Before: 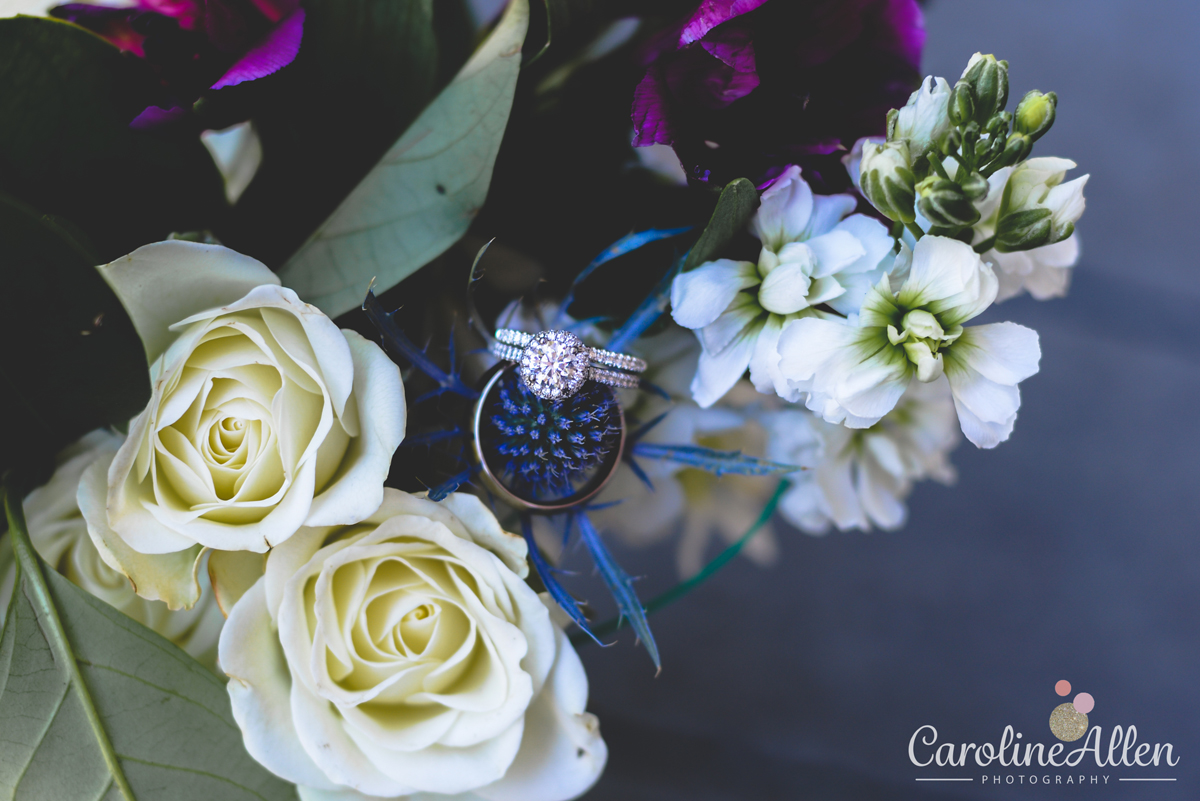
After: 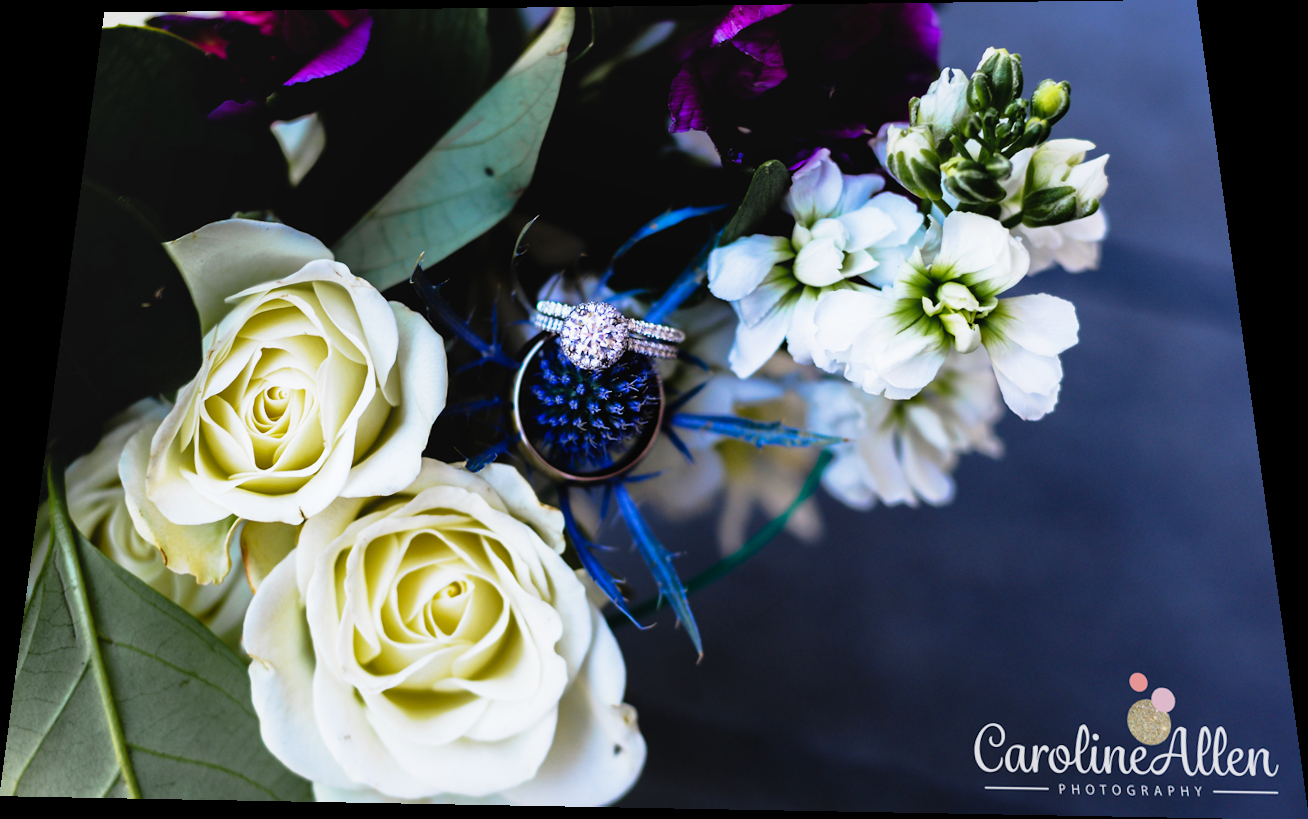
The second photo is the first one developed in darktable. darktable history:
sigmoid: contrast 1.93, skew 0.29, preserve hue 0%
local contrast: mode bilateral grid, contrast 20, coarseness 100, detail 150%, midtone range 0.2
exposure: exposure -0.064 EV, compensate highlight preservation false
rotate and perspective: rotation 0.128°, lens shift (vertical) -0.181, lens shift (horizontal) -0.044, shear 0.001, automatic cropping off
